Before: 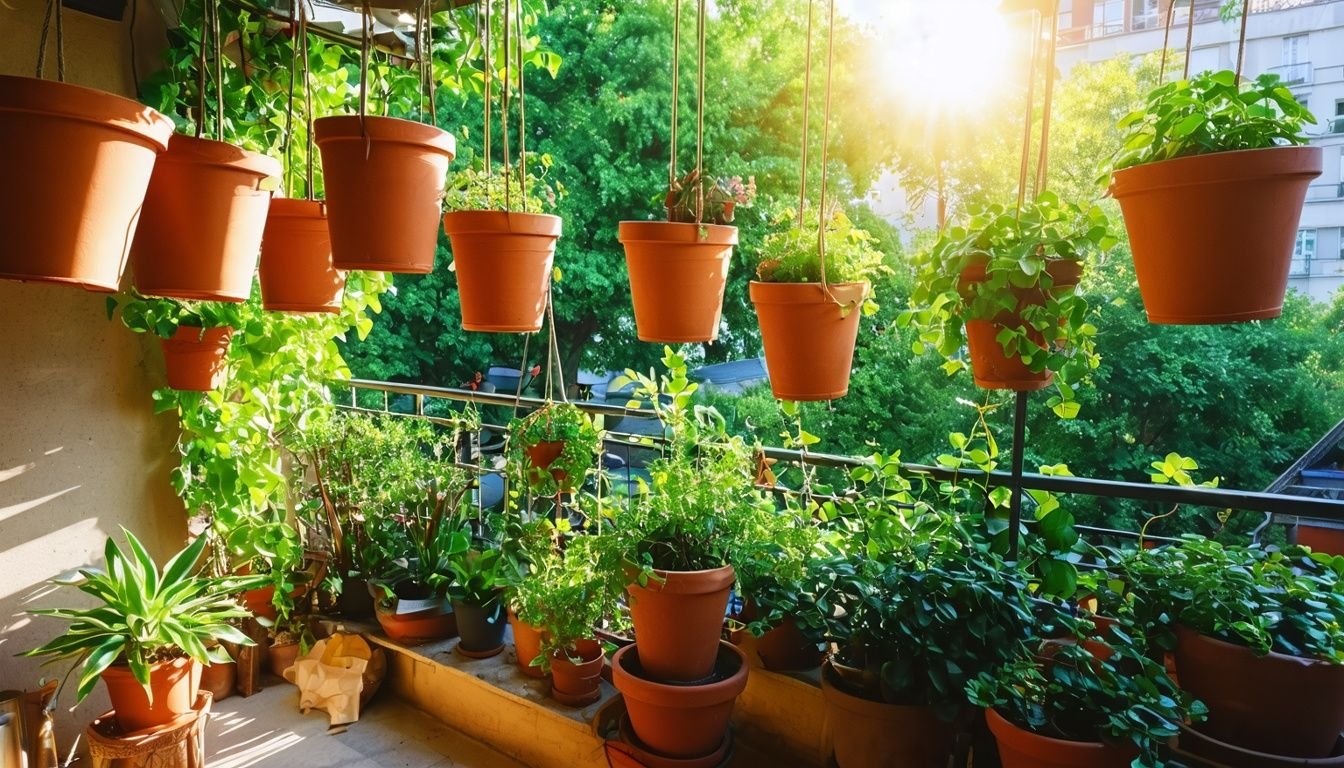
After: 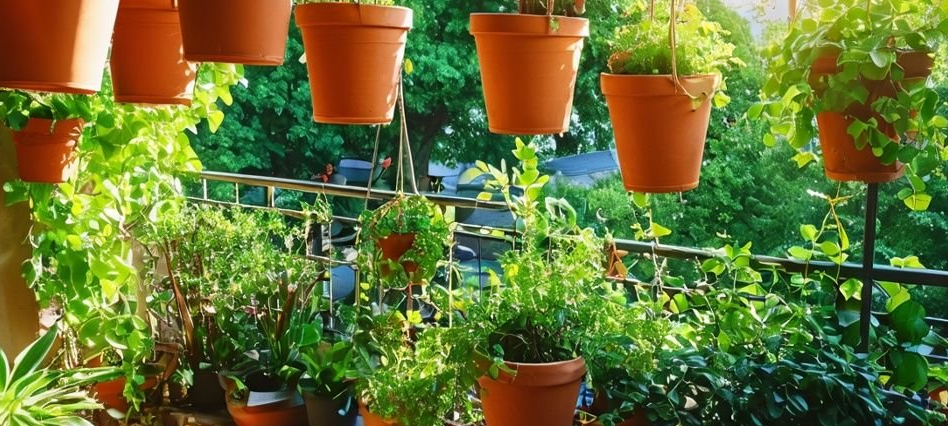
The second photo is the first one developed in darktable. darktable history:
crop: left 11.151%, top 27.174%, right 18.241%, bottom 17.254%
